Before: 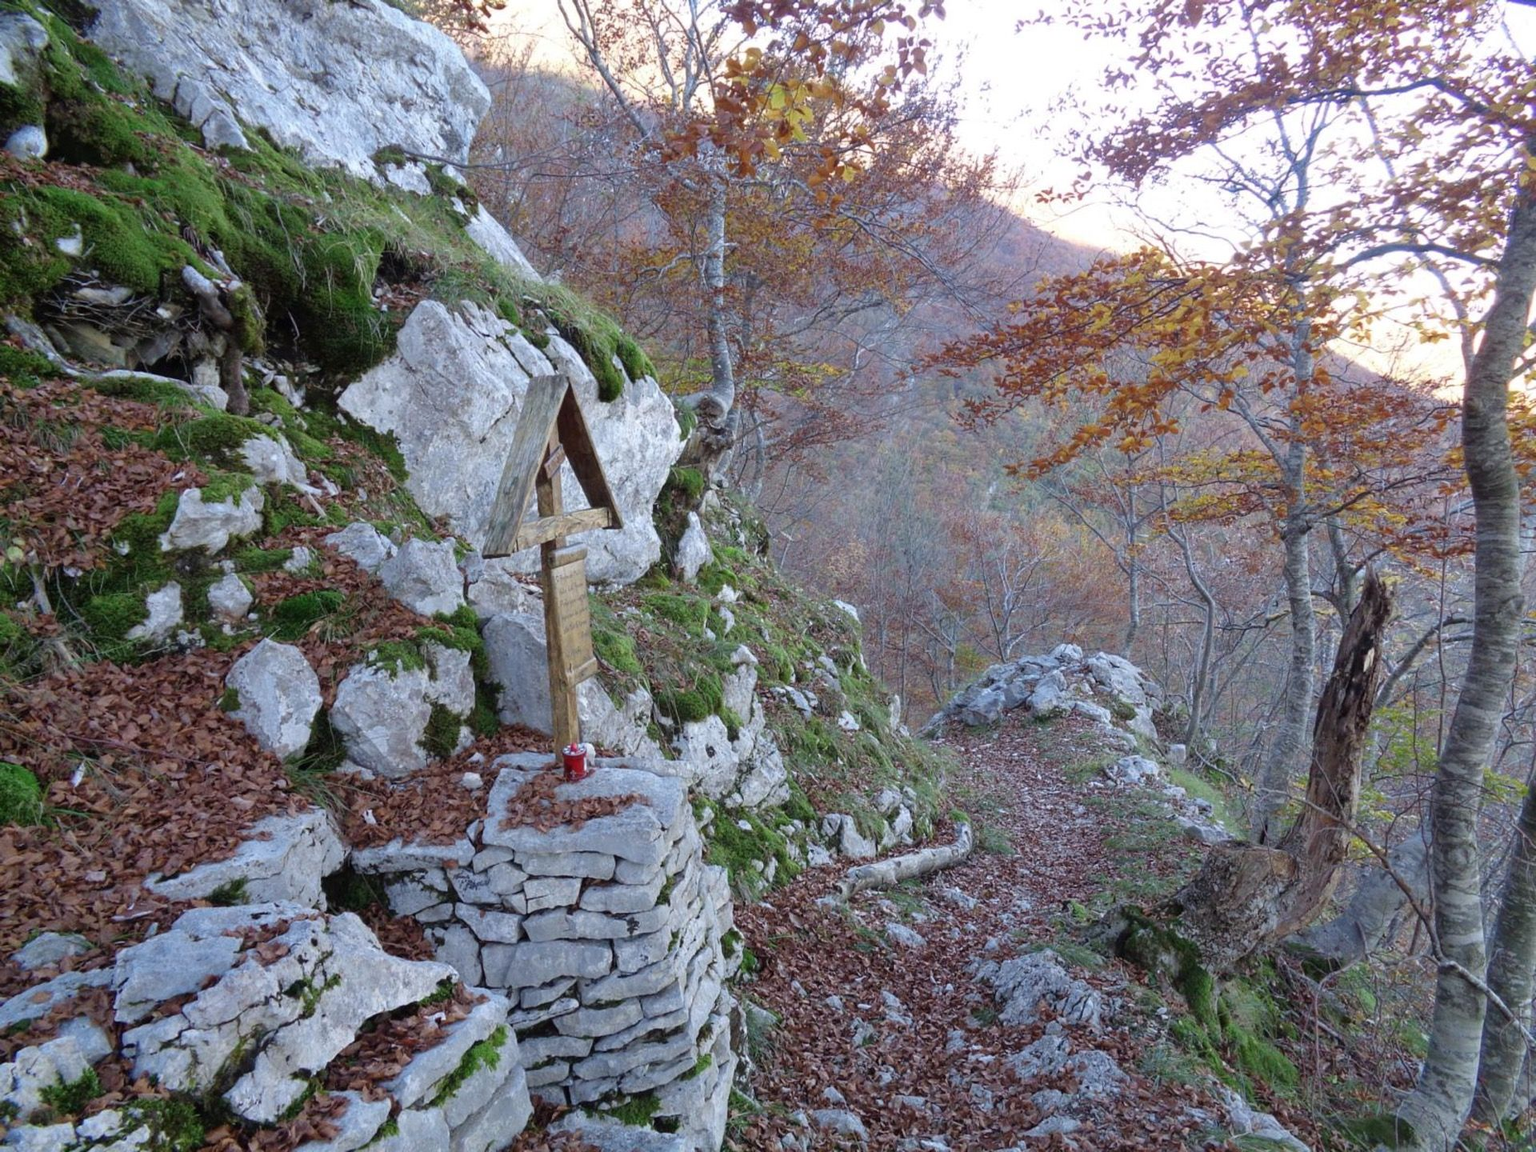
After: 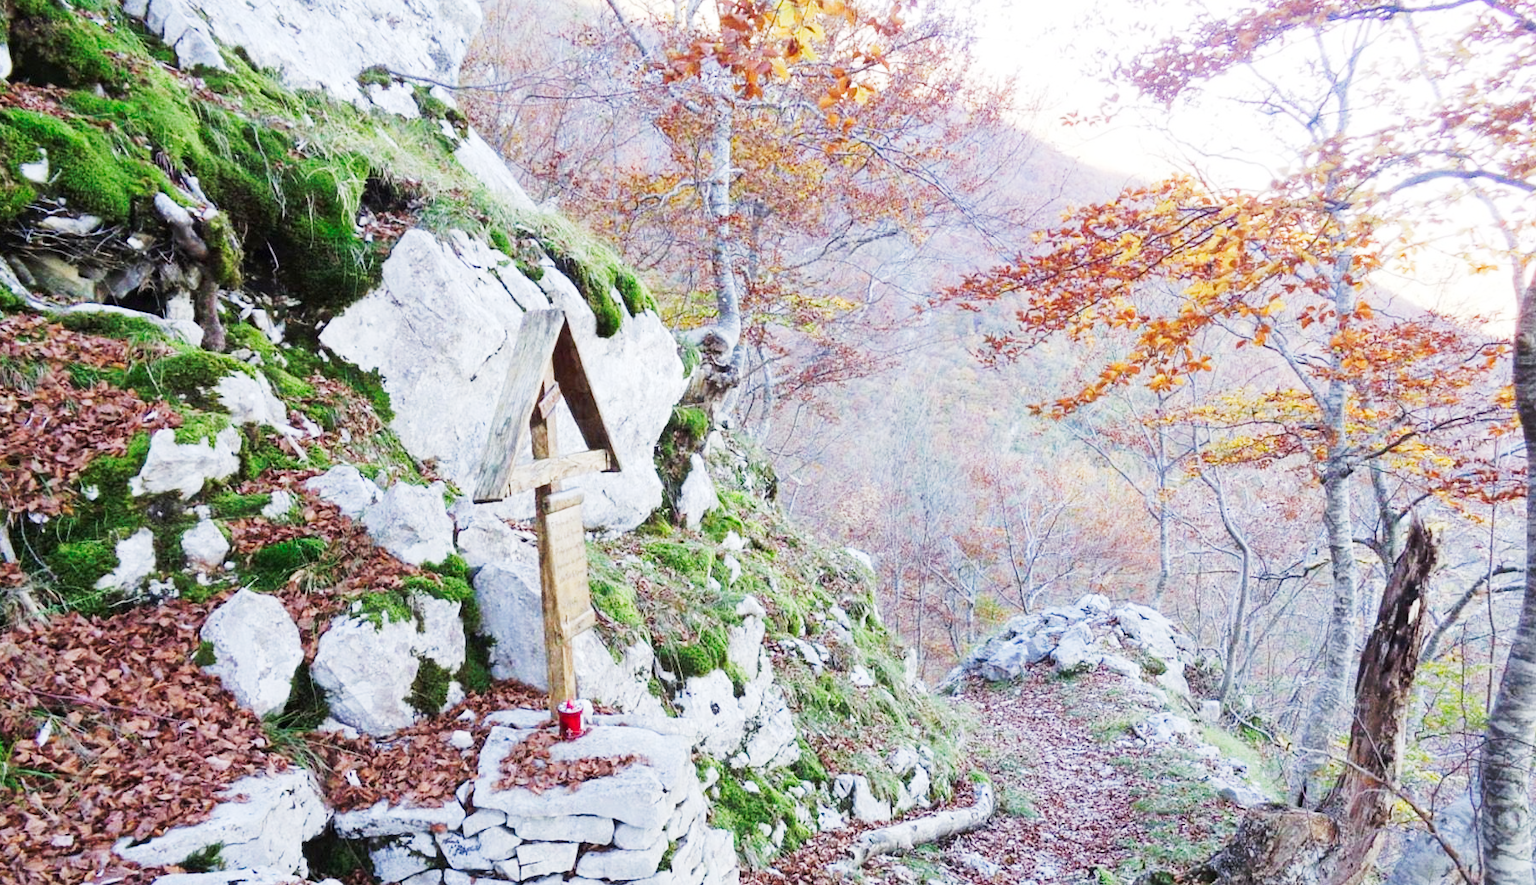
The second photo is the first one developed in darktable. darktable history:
local contrast: mode bilateral grid, contrast 19, coarseness 50, detail 102%, midtone range 0.2
crop: left 2.423%, top 7.355%, right 3.316%, bottom 20.213%
tone curve: curves: ch0 [(0, 0) (0.003, 0.004) (0.011, 0.015) (0.025, 0.034) (0.044, 0.061) (0.069, 0.095) (0.1, 0.137) (0.136, 0.187) (0.177, 0.244) (0.224, 0.308) (0.277, 0.415) (0.335, 0.532) (0.399, 0.642) (0.468, 0.747) (0.543, 0.829) (0.623, 0.886) (0.709, 0.924) (0.801, 0.951) (0.898, 0.975) (1, 1)], preserve colors none
